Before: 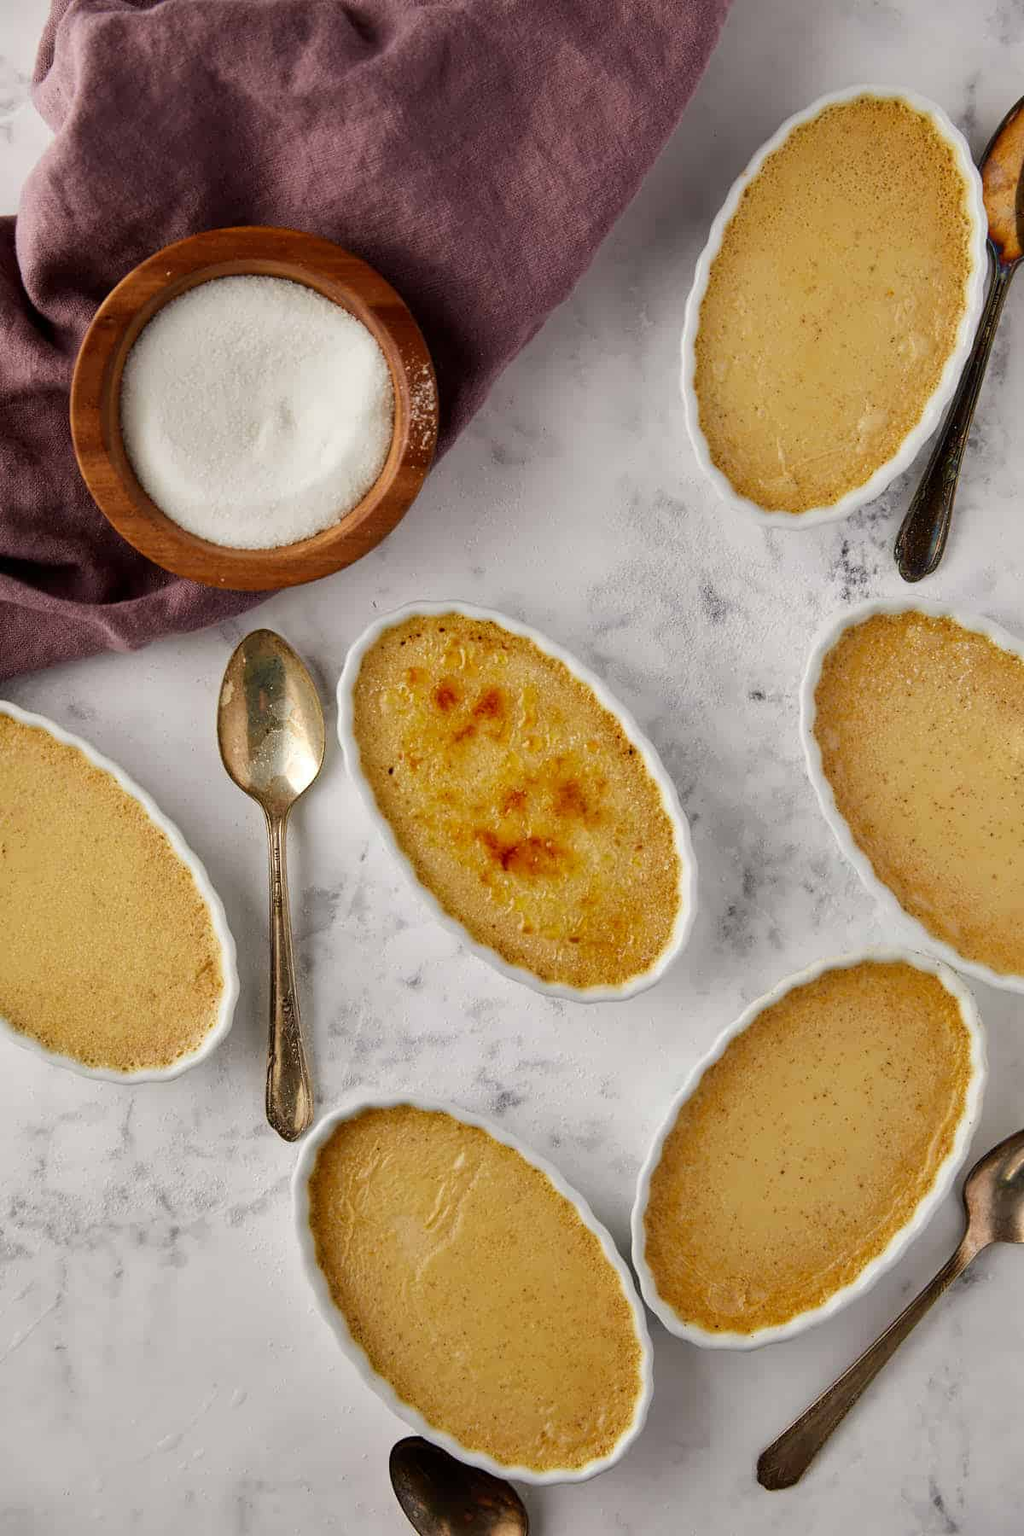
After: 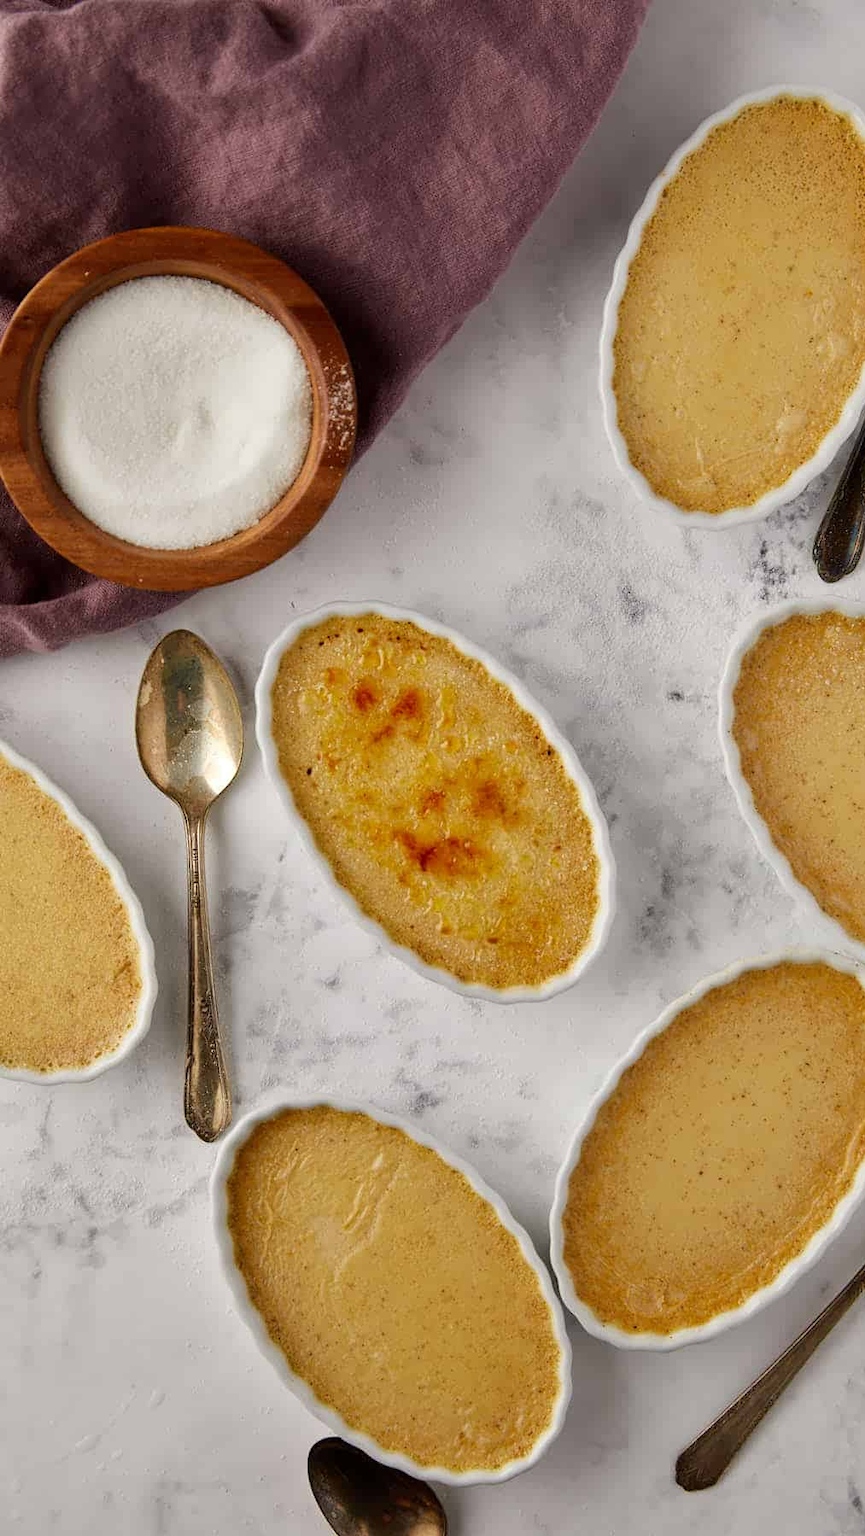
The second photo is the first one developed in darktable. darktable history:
crop: left 8.028%, right 7.392%
